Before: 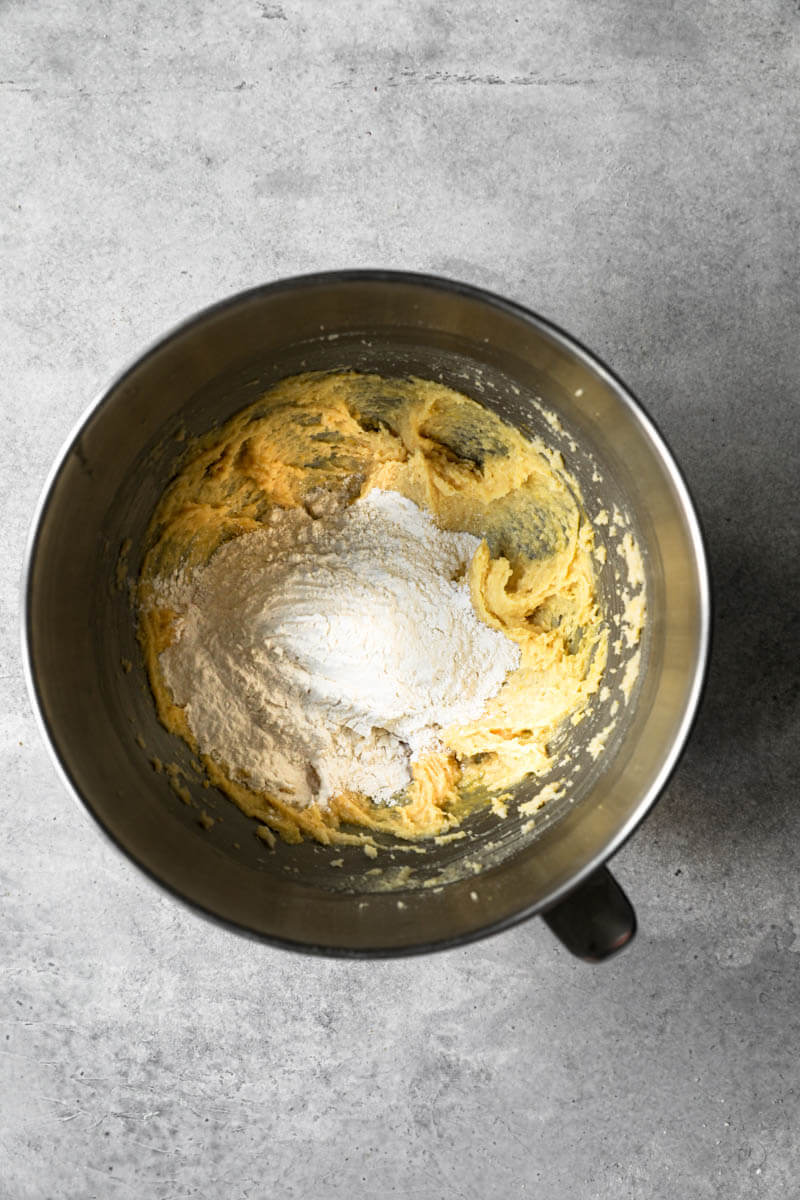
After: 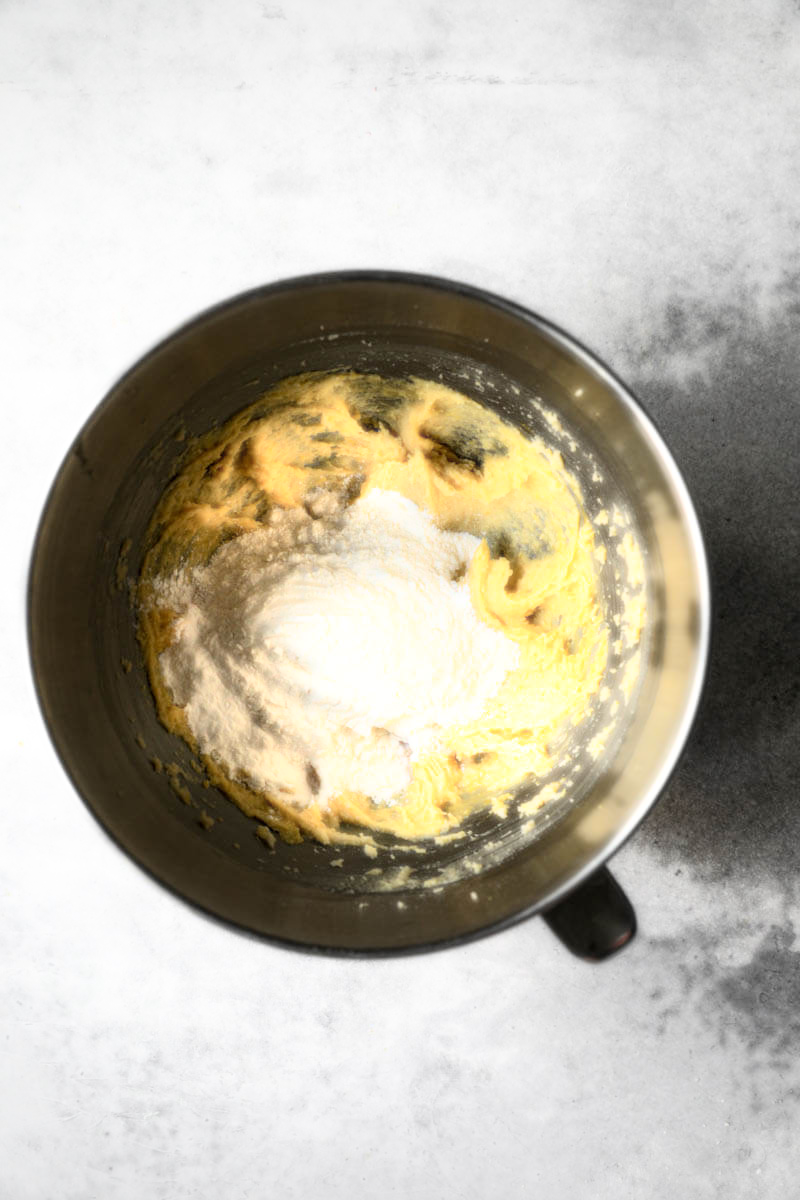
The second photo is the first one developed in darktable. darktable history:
vignetting: fall-off start 85%, fall-off radius 80%, brightness -0.182, saturation -0.3, width/height ratio 1.219, dithering 8-bit output, unbound false
bloom: size 0%, threshold 54.82%, strength 8.31%
